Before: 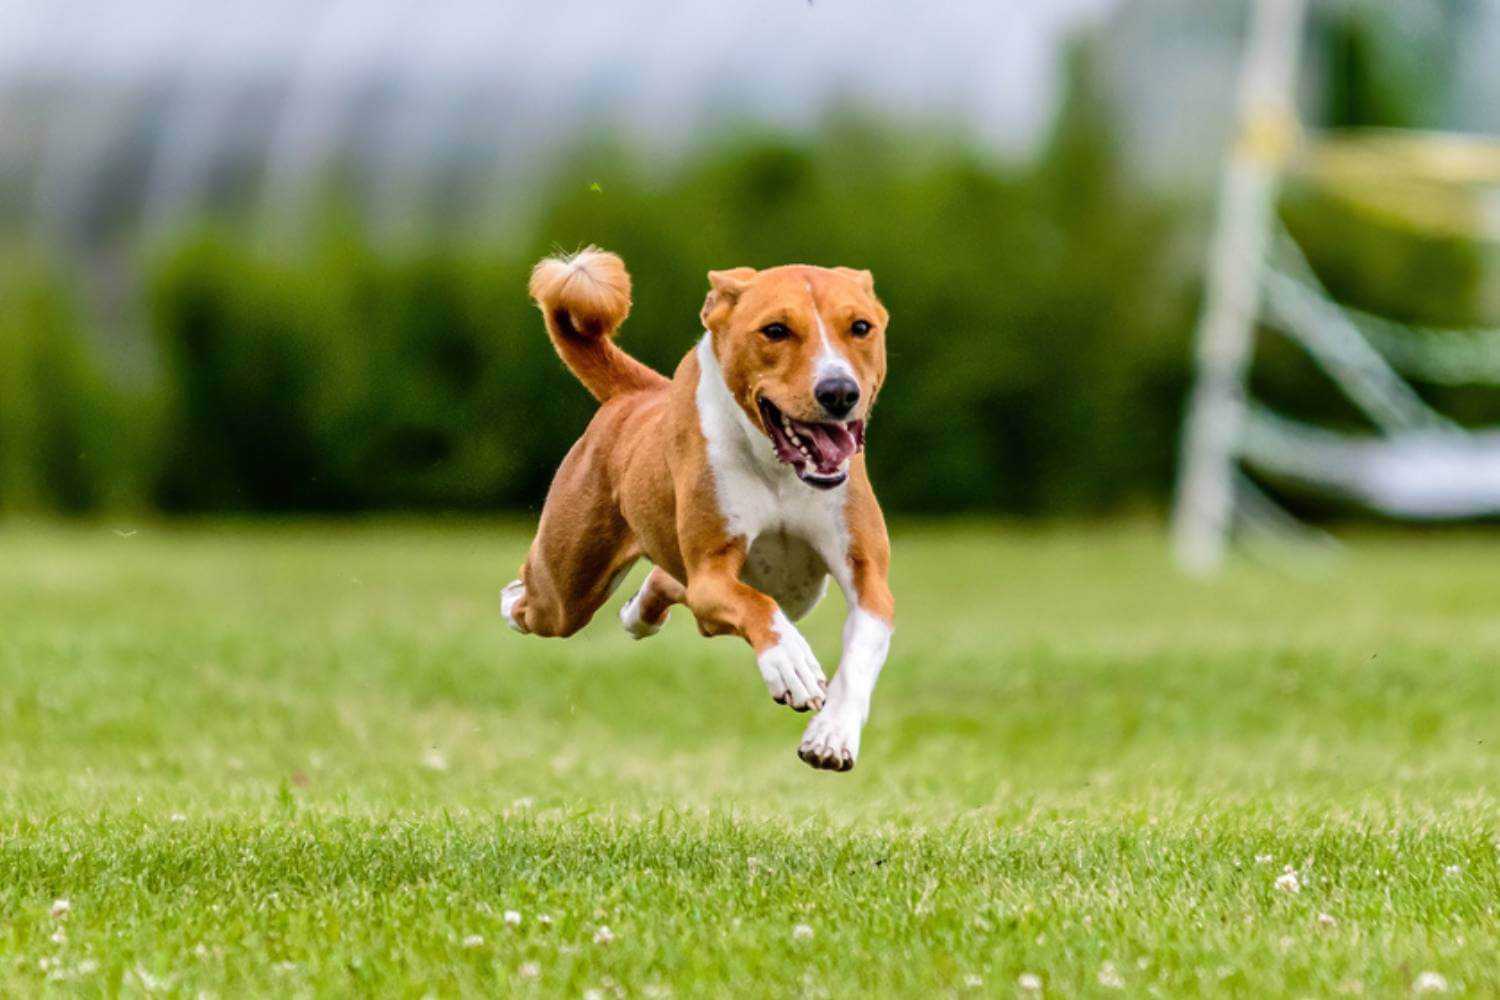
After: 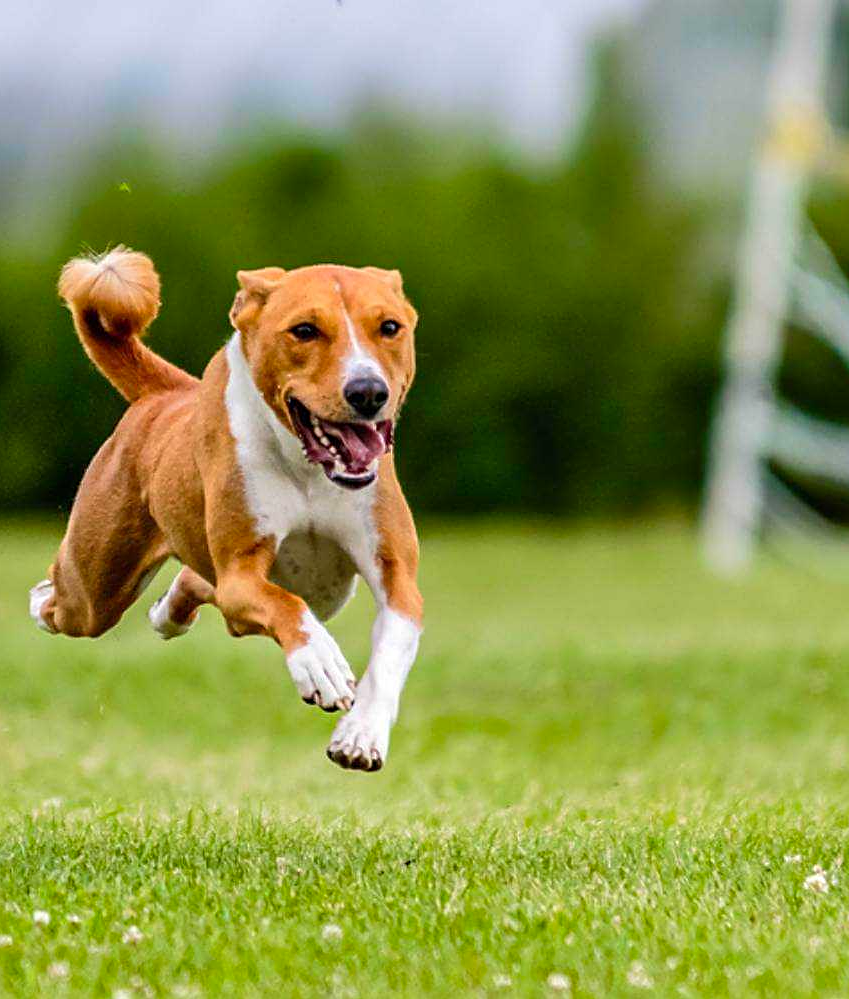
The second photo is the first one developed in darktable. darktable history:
color correction: saturation 1.1
crop: left 31.458%, top 0%, right 11.876%
sharpen: on, module defaults
